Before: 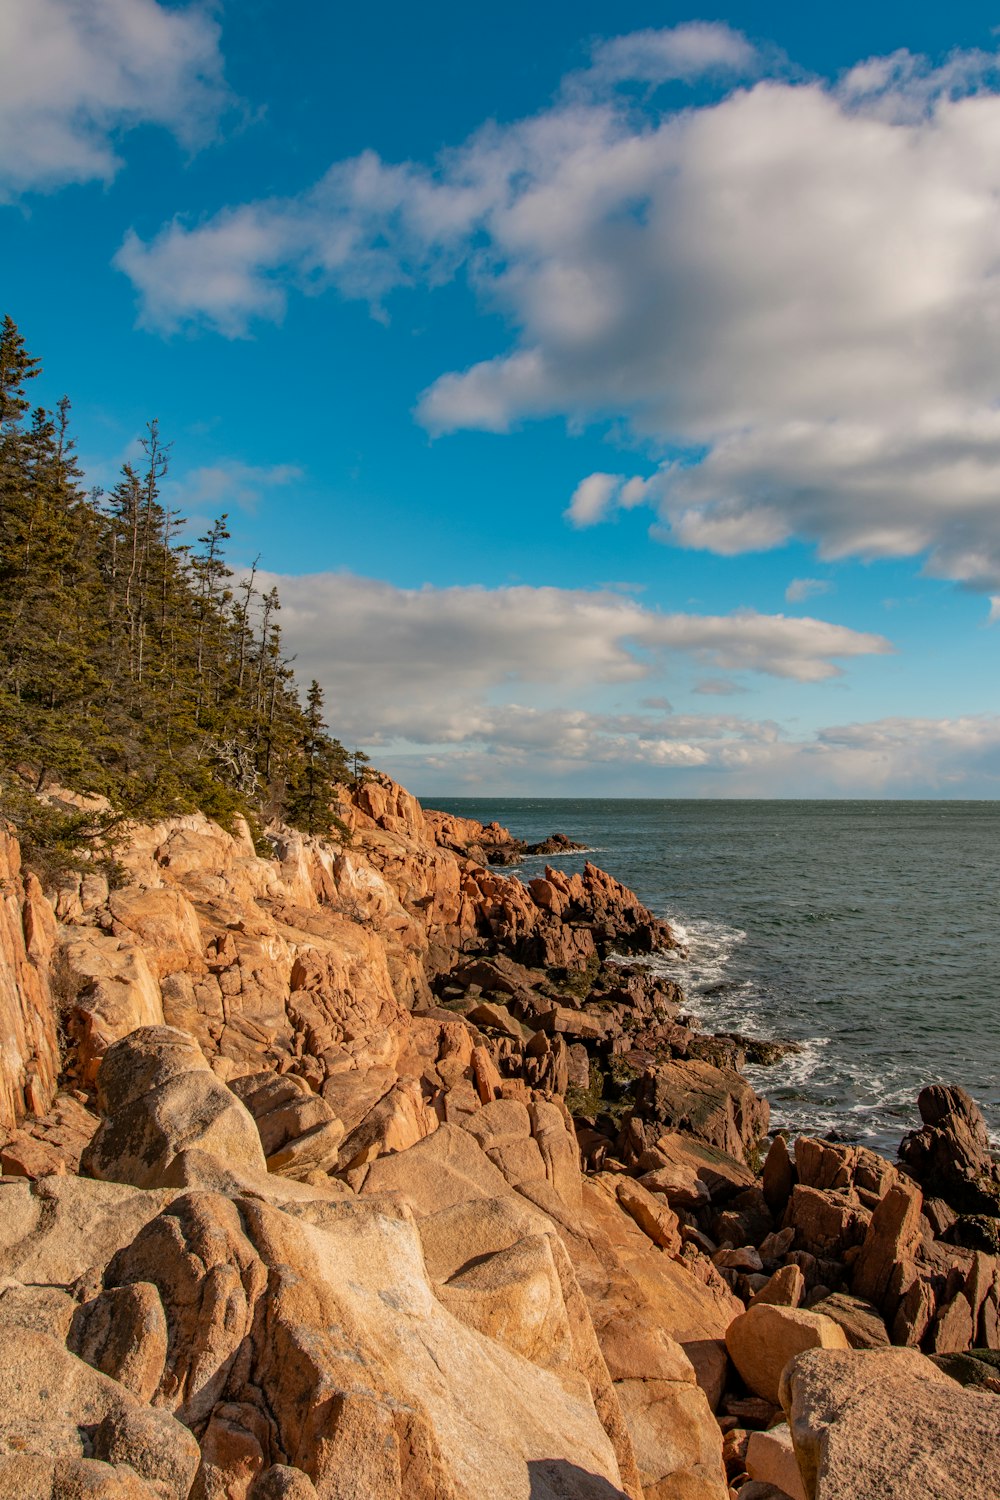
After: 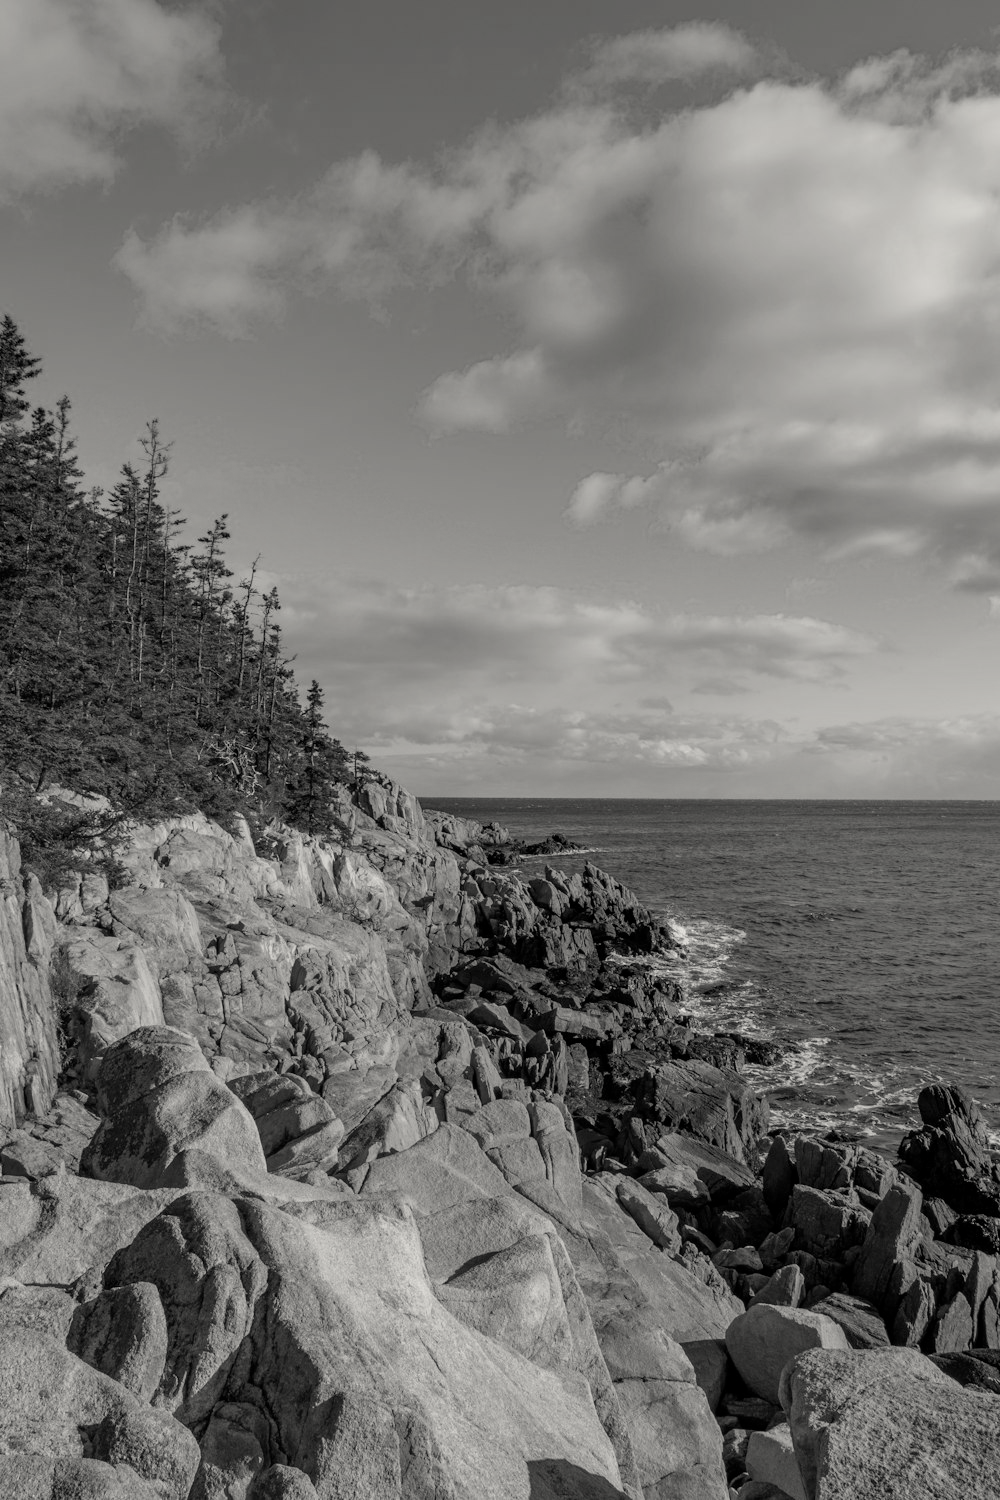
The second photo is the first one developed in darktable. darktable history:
color correction: highlights b* 2.9
color calibration: output gray [0.267, 0.423, 0.261, 0], illuminant as shot in camera, x 0.358, y 0.373, temperature 4628.91 K
tone equalizer: edges refinement/feathering 500, mask exposure compensation -1.57 EV, preserve details no
exposure: black level correction 0.001, compensate highlight preservation false
